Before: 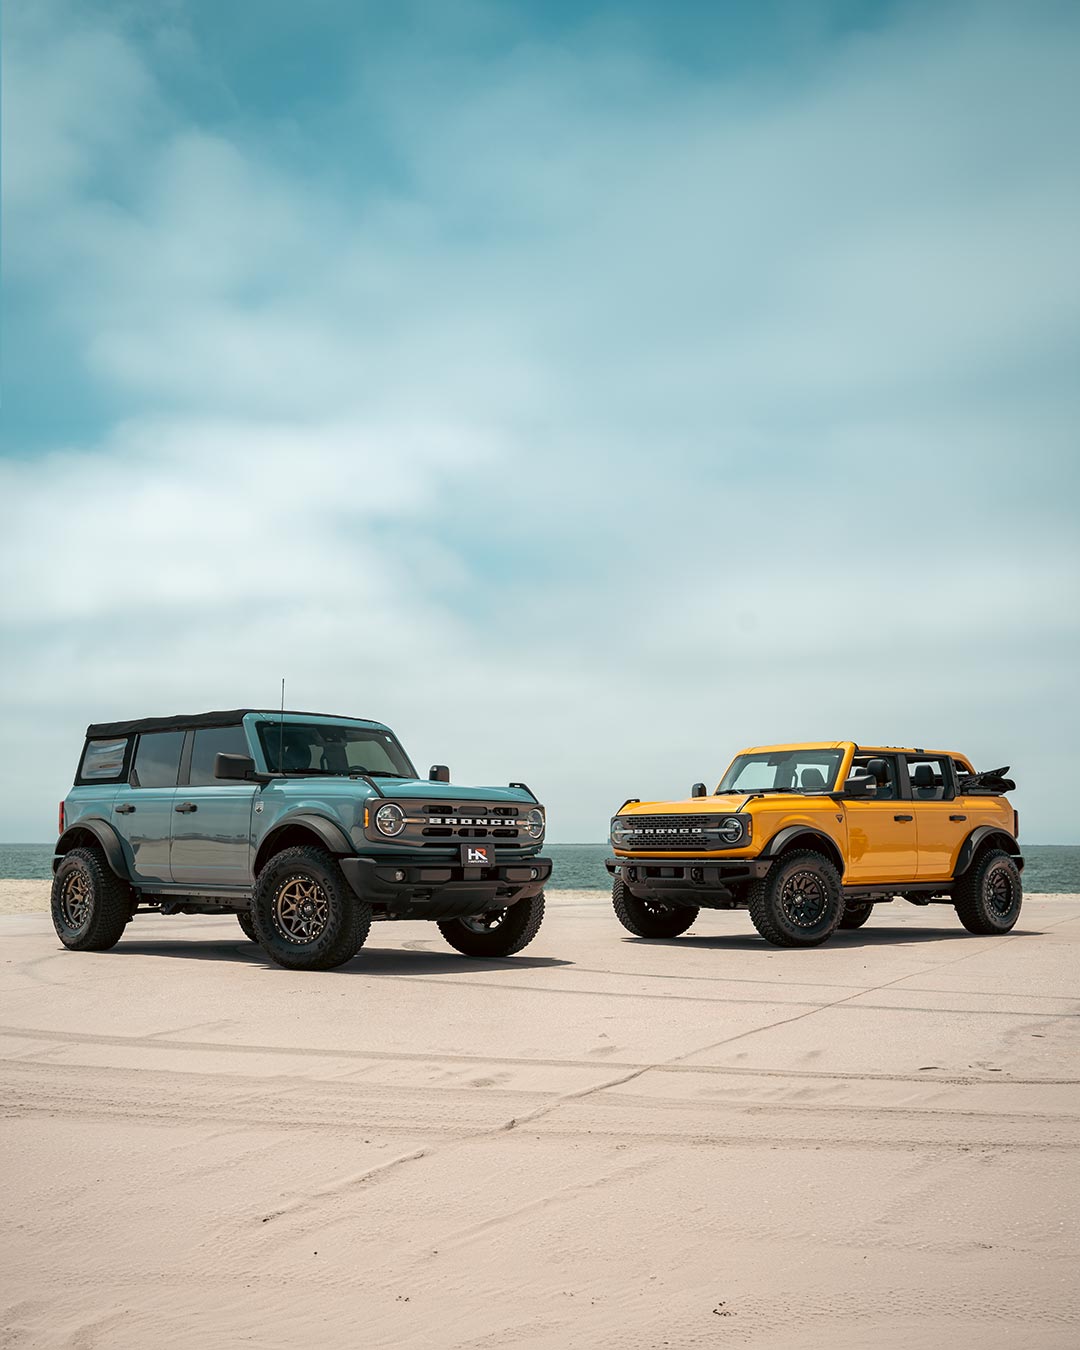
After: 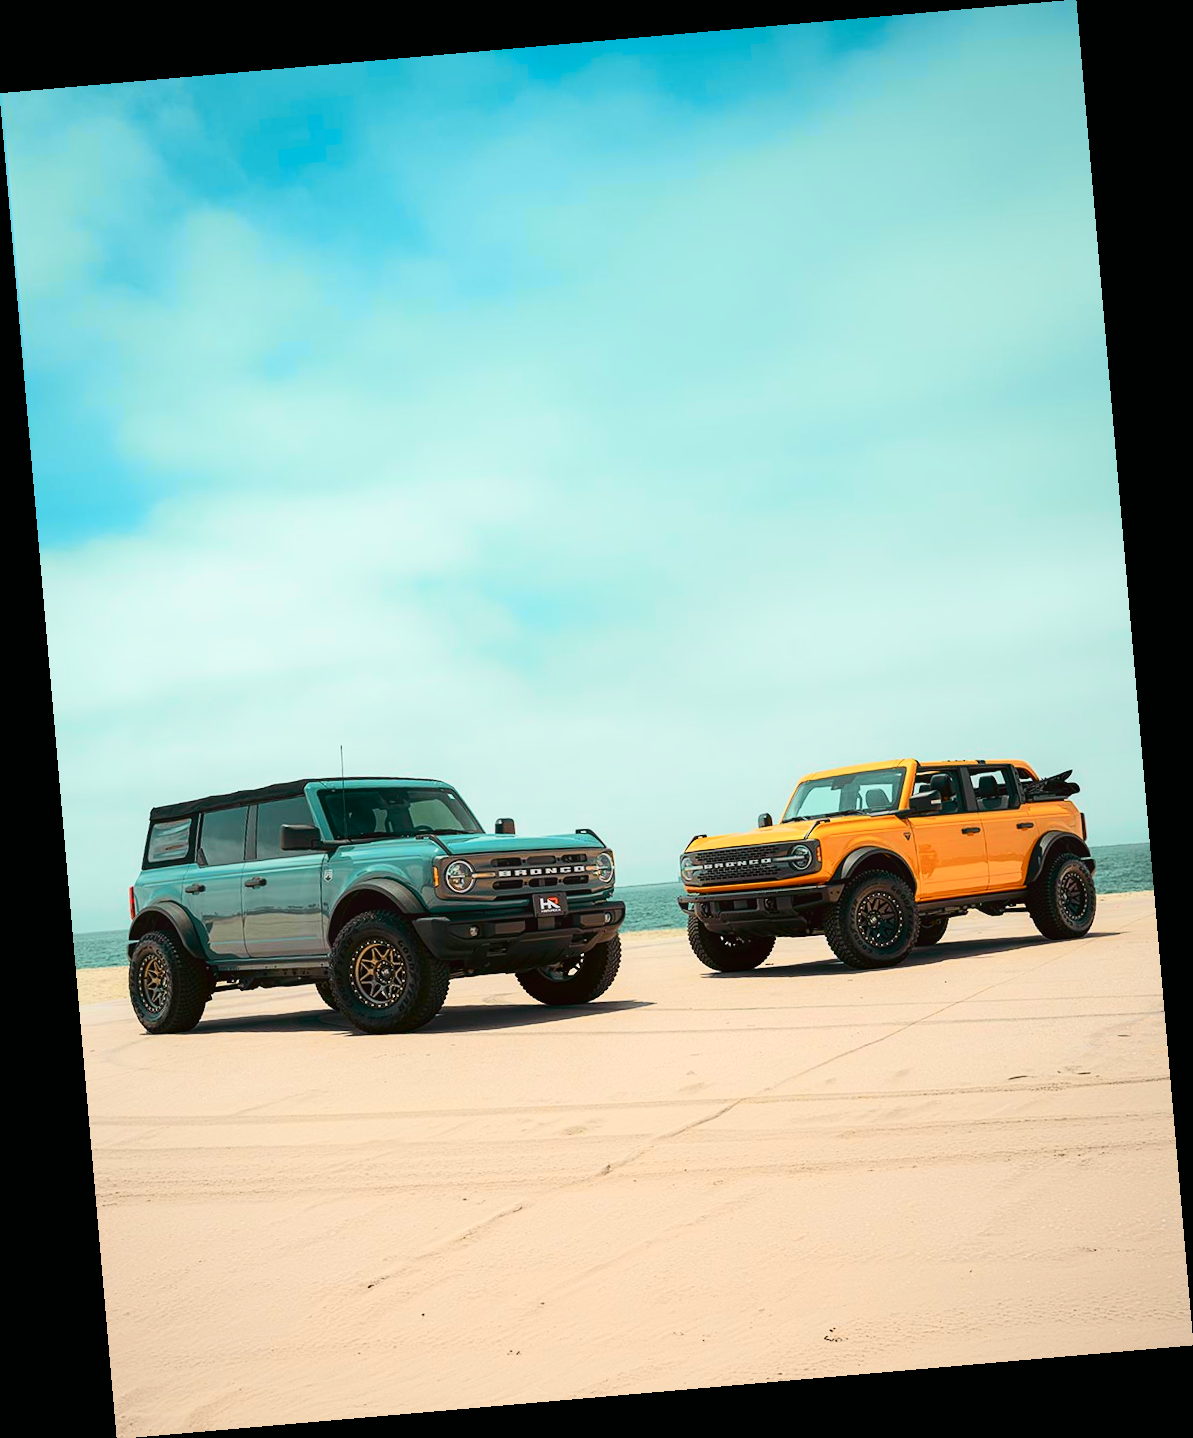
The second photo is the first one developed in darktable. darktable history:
tone curve: curves: ch0 [(0, 0.003) (0.044, 0.032) (0.12, 0.089) (0.197, 0.168) (0.281, 0.273) (0.468, 0.548) (0.588, 0.71) (0.701, 0.815) (0.86, 0.922) (1, 0.982)]; ch1 [(0, 0) (0.247, 0.215) (0.433, 0.382) (0.466, 0.426) (0.493, 0.481) (0.501, 0.5) (0.517, 0.524) (0.557, 0.582) (0.598, 0.651) (0.671, 0.735) (0.796, 0.85) (1, 1)]; ch2 [(0, 0) (0.249, 0.216) (0.357, 0.317) (0.448, 0.432) (0.478, 0.492) (0.498, 0.499) (0.517, 0.53) (0.537, 0.57) (0.569, 0.623) (0.61, 0.663) (0.706, 0.75) (0.808, 0.809) (0.991, 0.968)], color space Lab, independent channels, preserve colors none
contrast equalizer: y [[0.5, 0.486, 0.447, 0.446, 0.489, 0.5], [0.5 ×6], [0.5 ×6], [0 ×6], [0 ×6]]
rotate and perspective: rotation -4.98°, automatic cropping off
